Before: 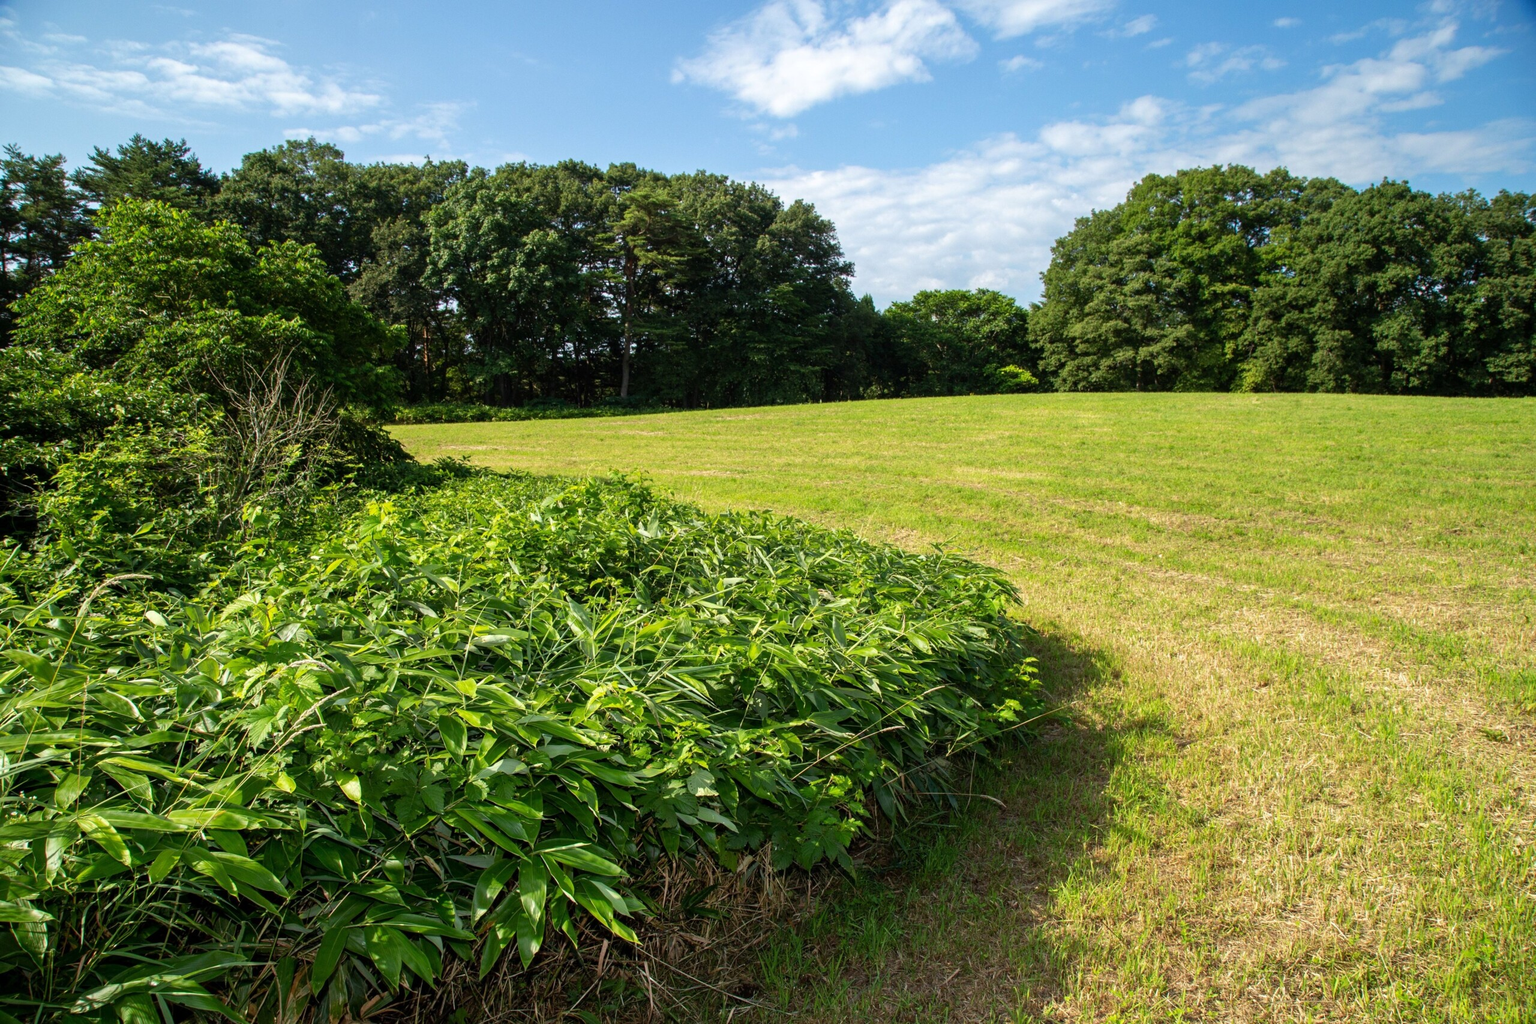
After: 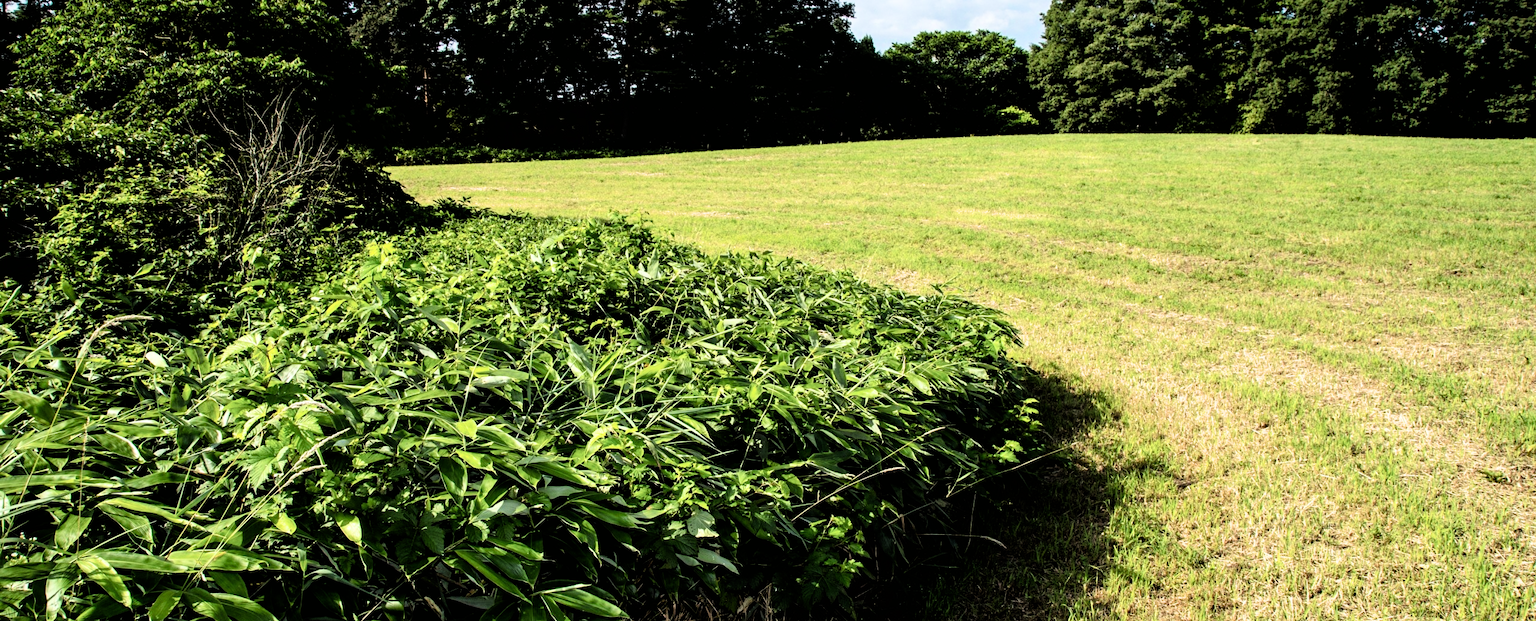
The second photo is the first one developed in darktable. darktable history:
crop and rotate: top 25.357%, bottom 13.942%
filmic rgb: black relative exposure -3.75 EV, white relative exposure 2.4 EV, dynamic range scaling -50%, hardness 3.42, latitude 30%, contrast 1.8
